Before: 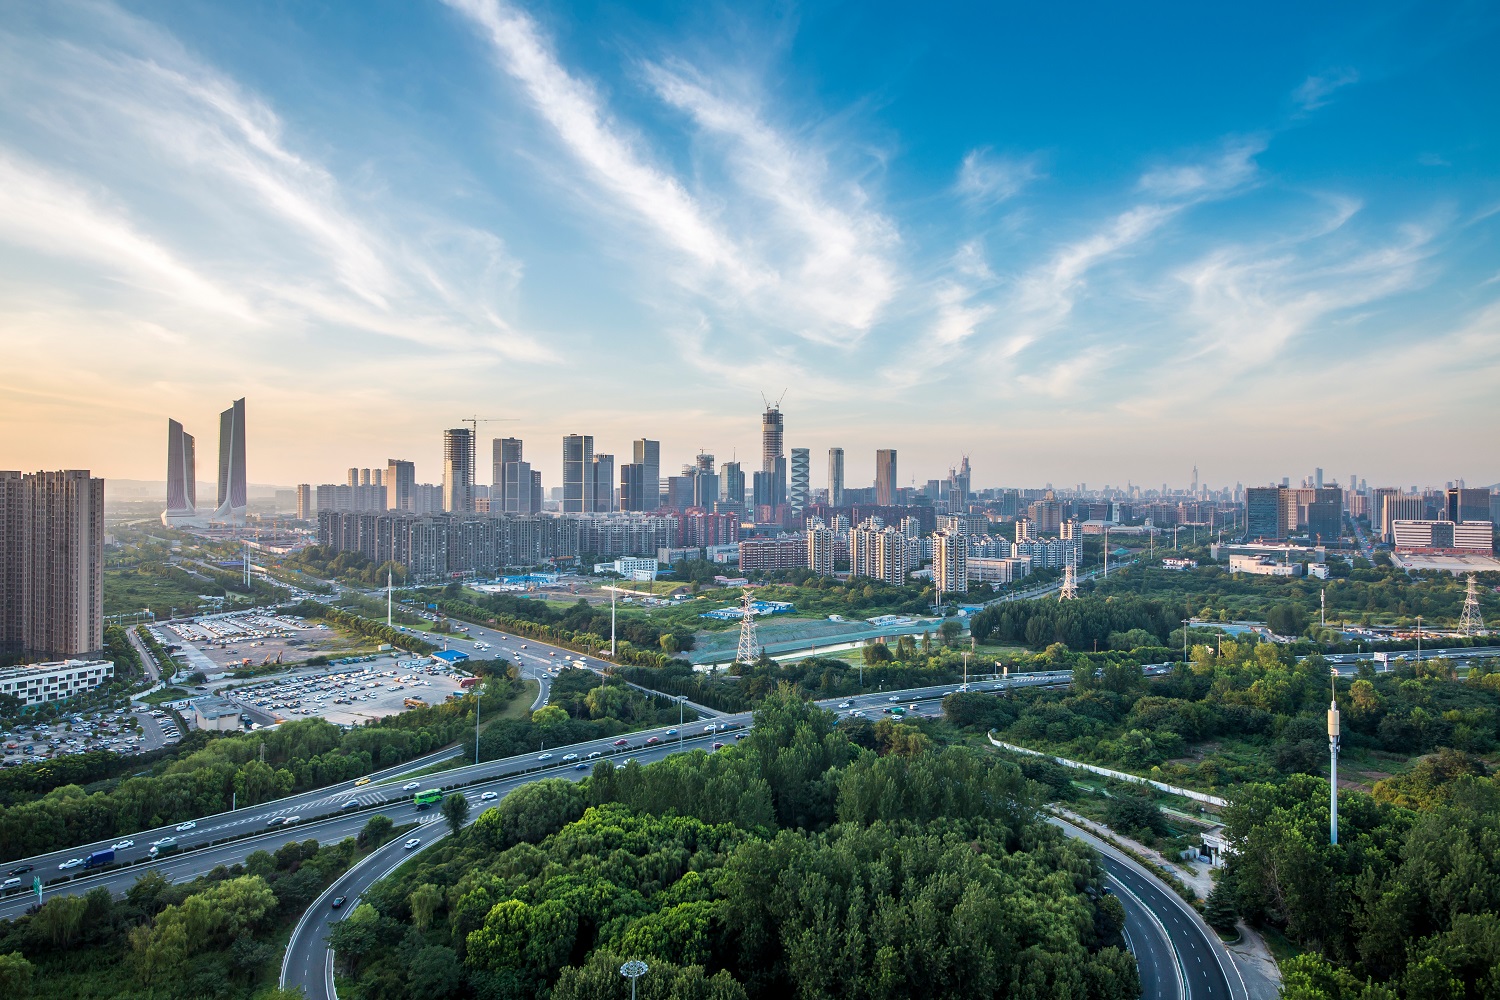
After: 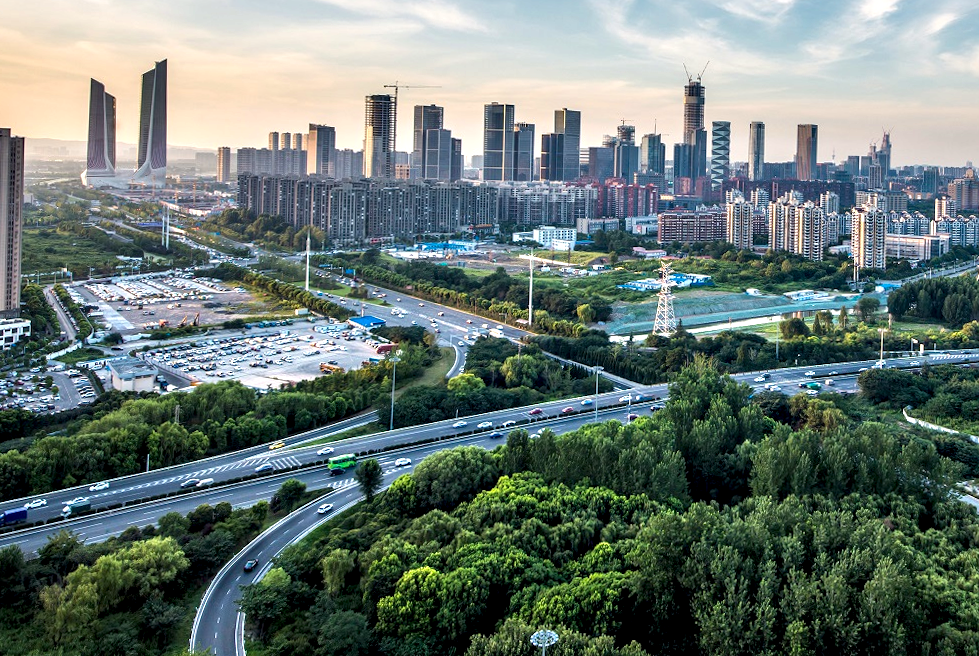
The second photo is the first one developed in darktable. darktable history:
local contrast: detail 109%
crop and rotate: angle -1.19°, left 3.974%, top 32.362%, right 28.696%
contrast equalizer: octaves 7, y [[0.627 ×6], [0.563 ×6], [0 ×6], [0 ×6], [0 ×6]]
